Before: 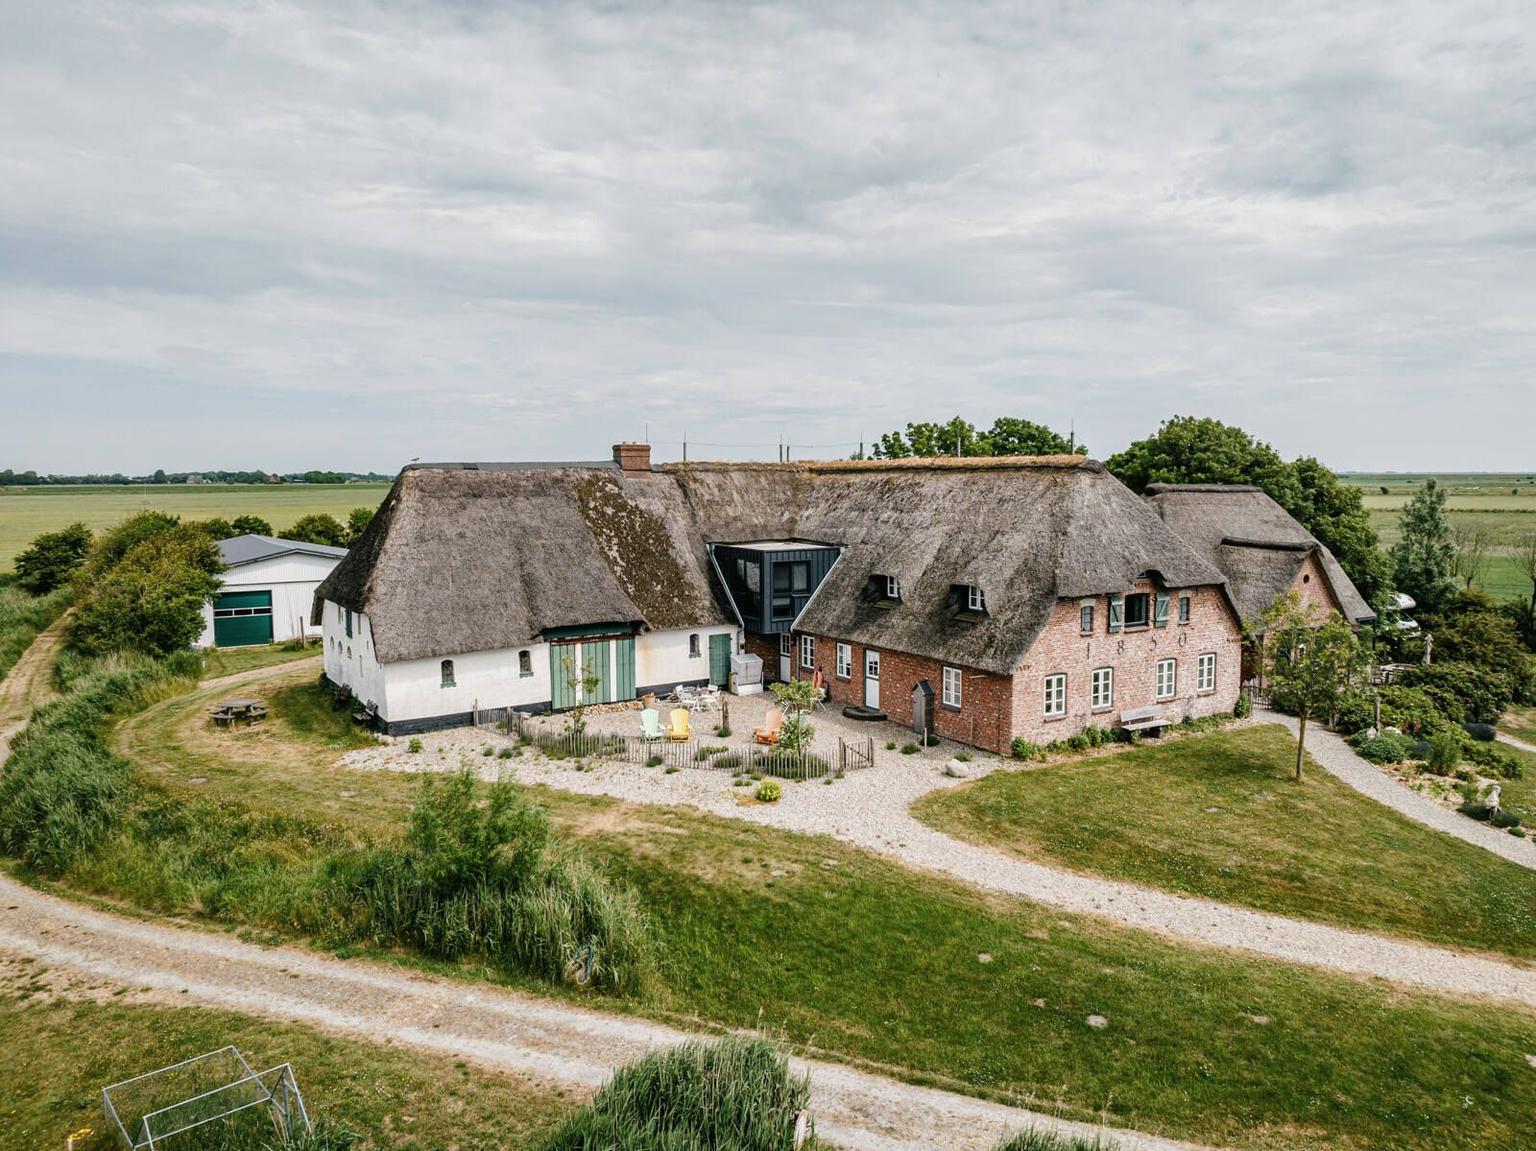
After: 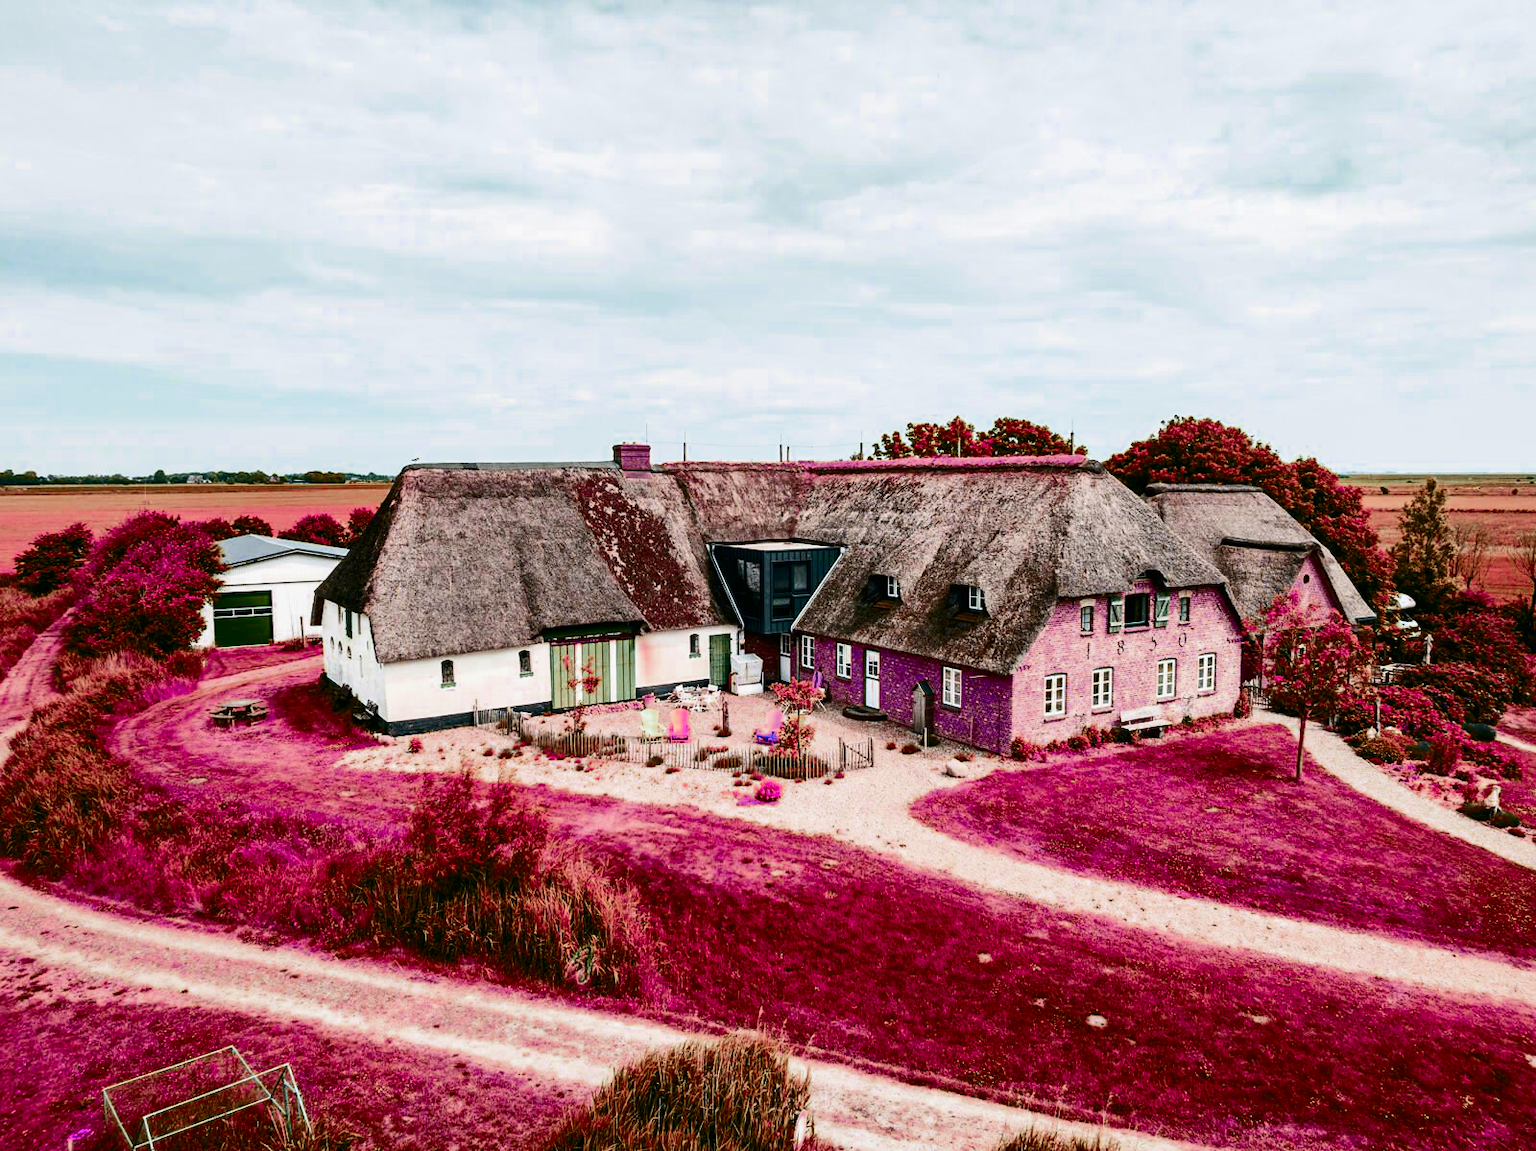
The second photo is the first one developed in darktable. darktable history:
contrast brightness saturation: contrast 0.402, brightness 0.041, saturation 0.249
color zones: curves: ch0 [(0.826, 0.353)]; ch1 [(0.242, 0.647) (0.889, 0.342)]; ch2 [(0.246, 0.089) (0.969, 0.068)]
